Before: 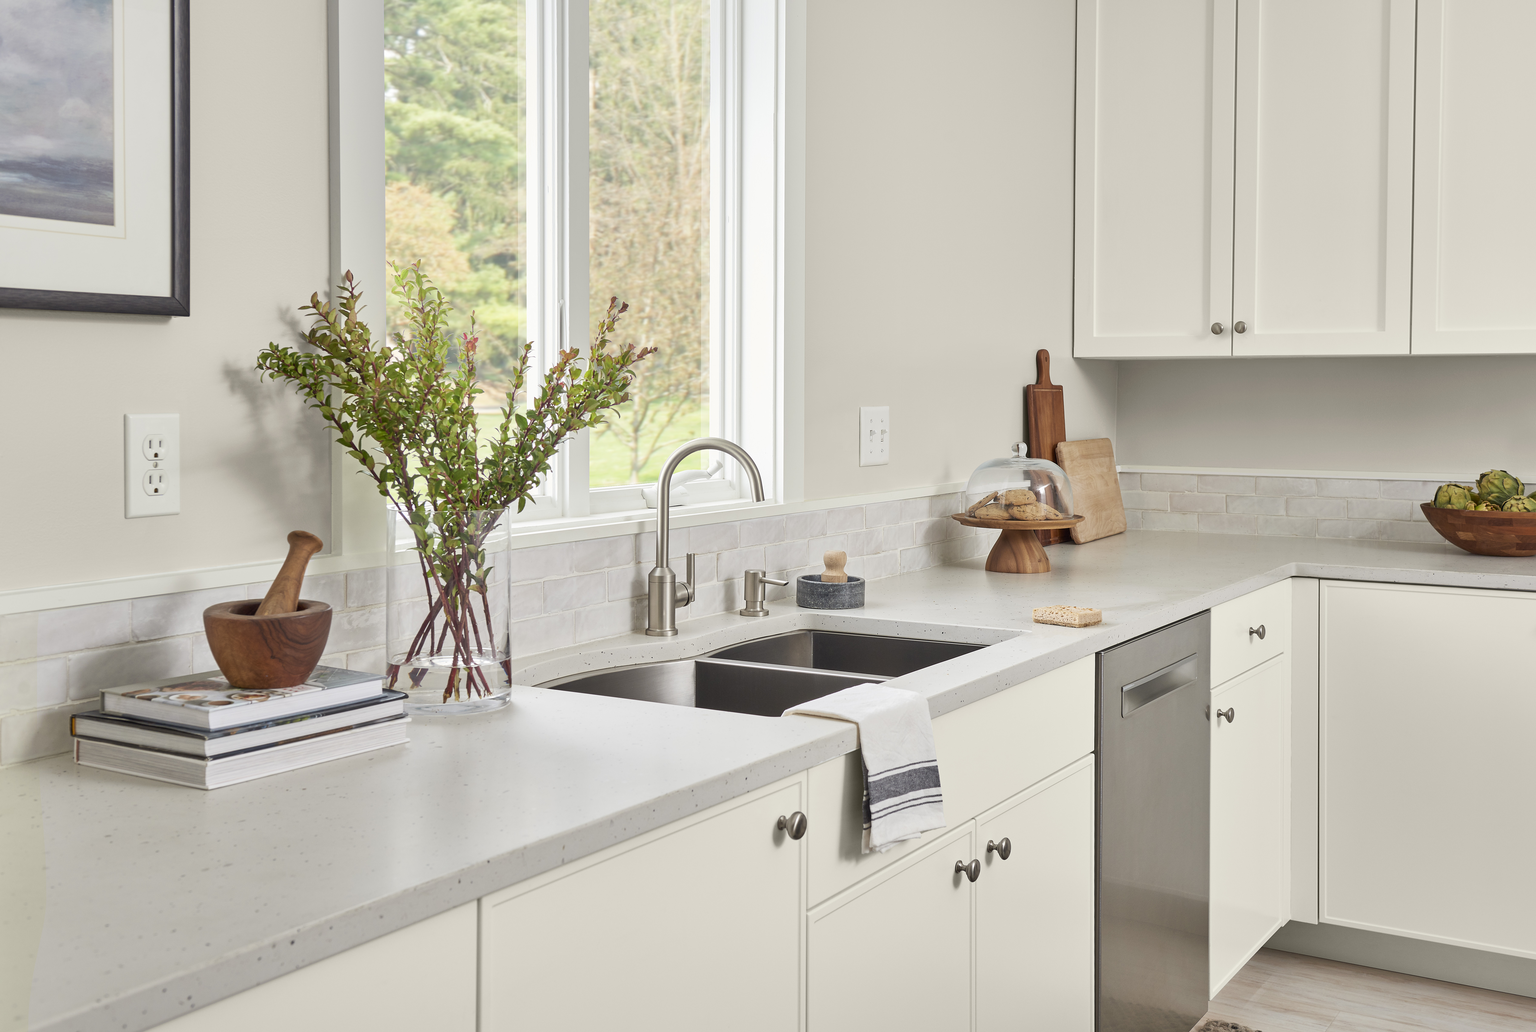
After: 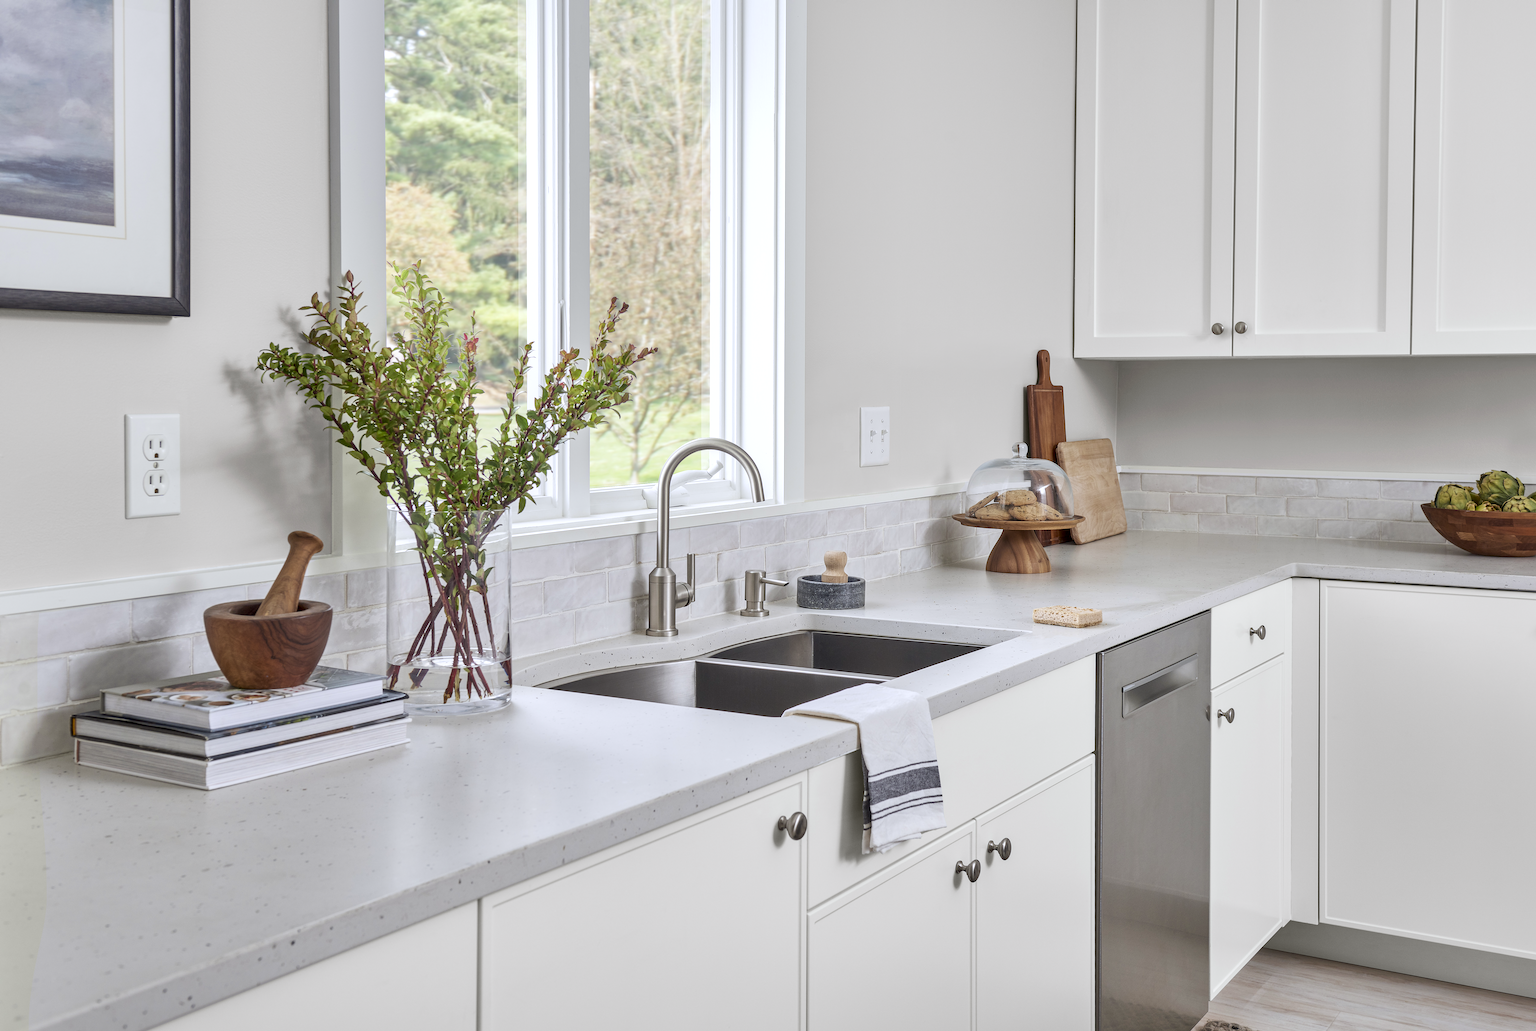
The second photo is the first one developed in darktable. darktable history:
white balance: red 0.984, blue 1.059
local contrast: on, module defaults
